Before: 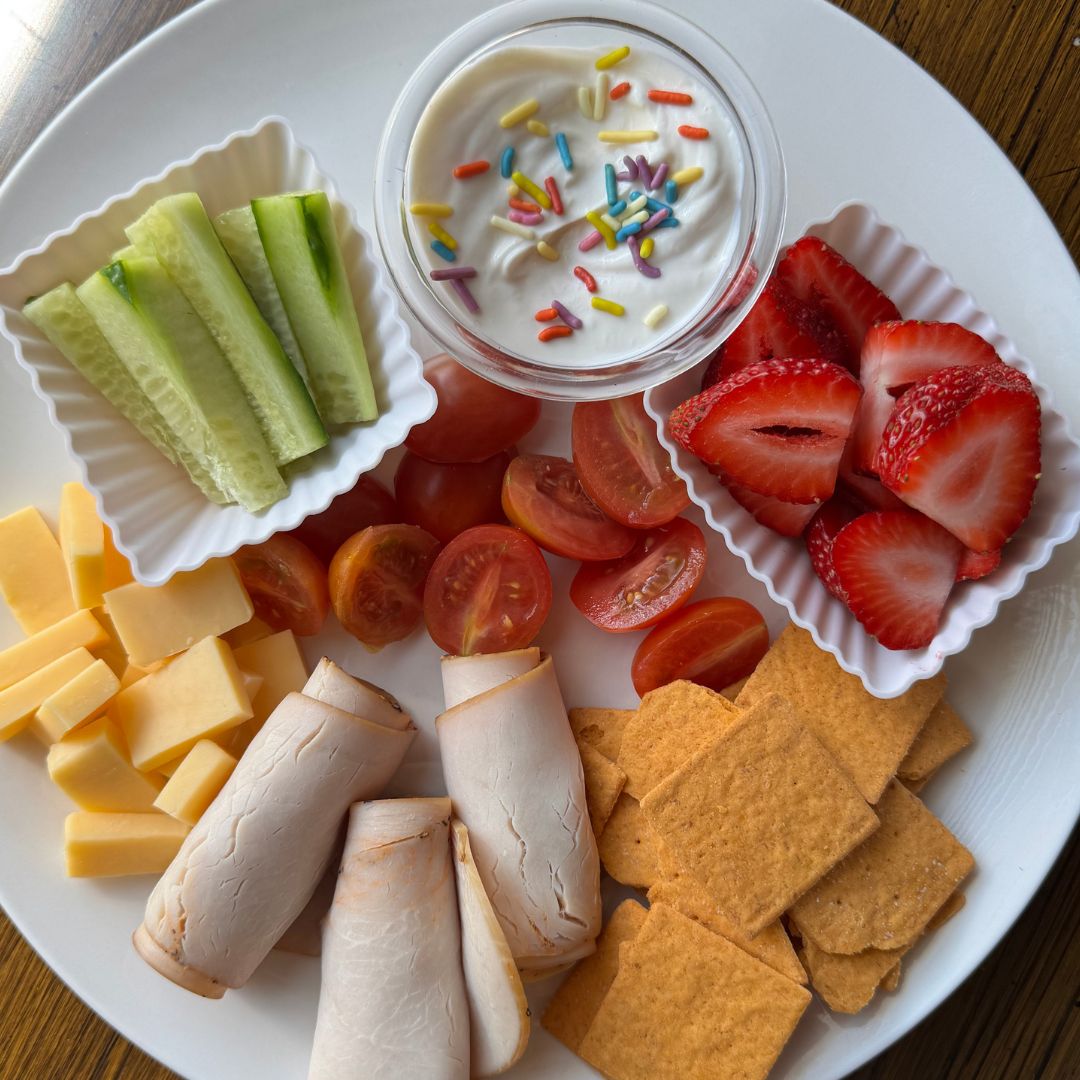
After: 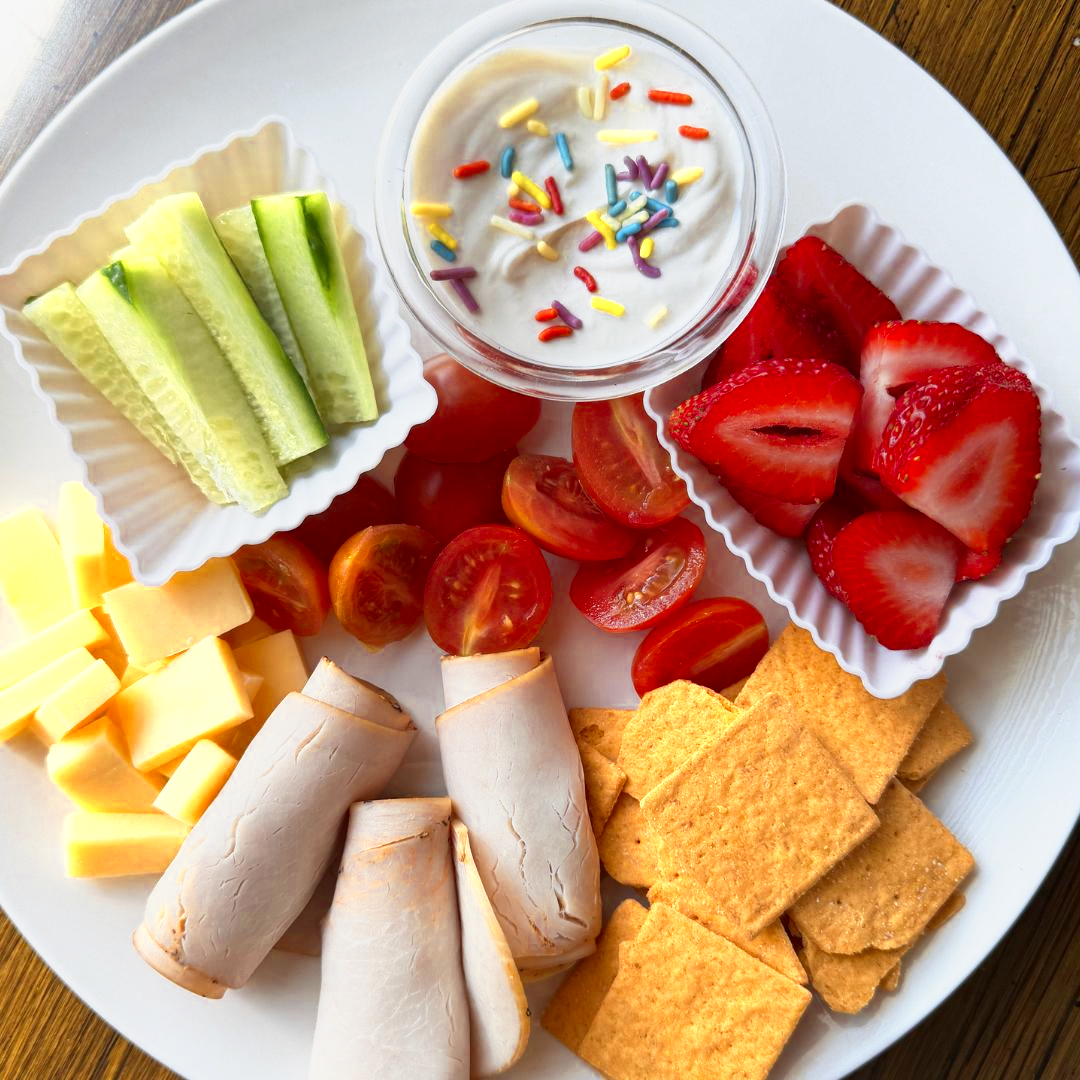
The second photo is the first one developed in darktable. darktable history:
color zones: curves: ch0 [(0.004, 0.305) (0.261, 0.623) (0.389, 0.399) (0.708, 0.571) (0.947, 0.34)]; ch1 [(0.025, 0.645) (0.229, 0.584) (0.326, 0.551) (0.484, 0.262) (0.757, 0.643)]
shadows and highlights: shadows 0, highlights 40
base curve: curves: ch0 [(0, 0) (0.088, 0.125) (0.176, 0.251) (0.354, 0.501) (0.613, 0.749) (1, 0.877)], preserve colors none
